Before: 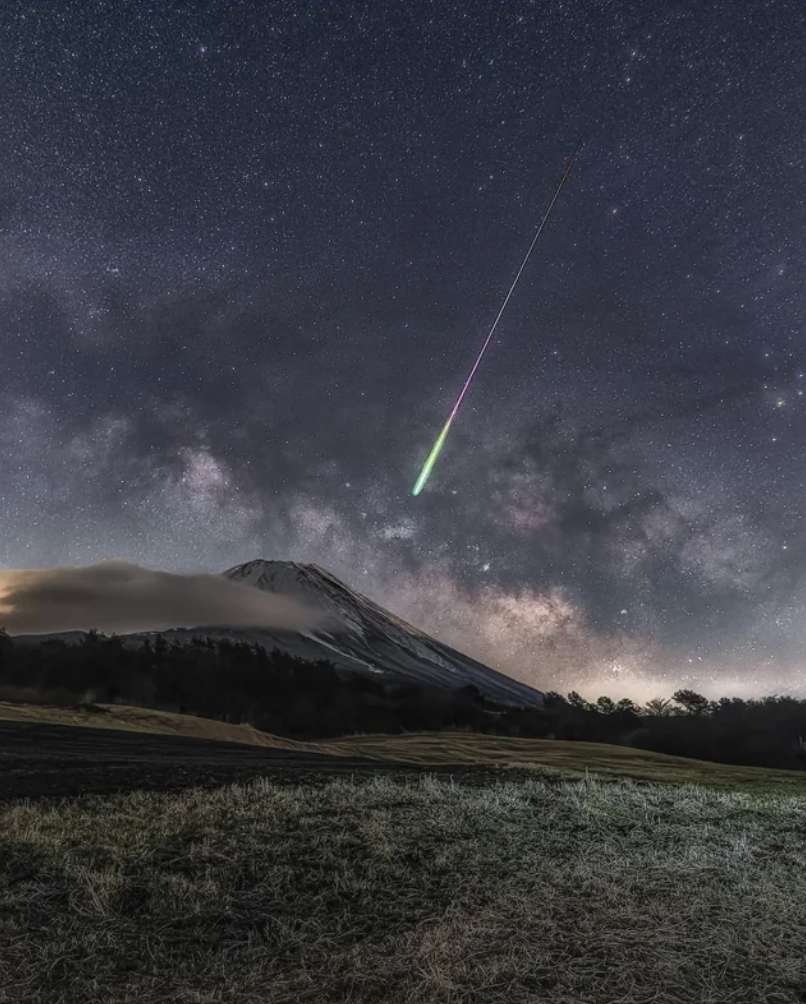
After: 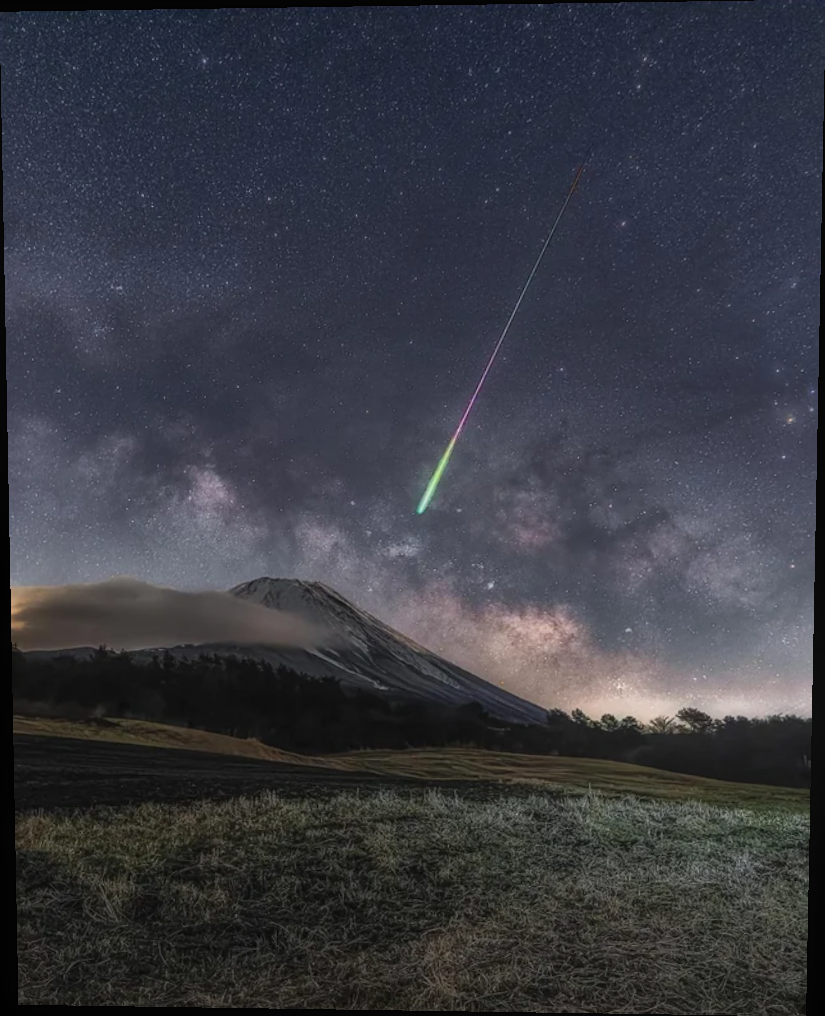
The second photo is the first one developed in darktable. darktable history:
bloom: threshold 82.5%, strength 16.25%
contrast equalizer: y [[0.5, 0.488, 0.462, 0.461, 0.491, 0.5], [0.5 ×6], [0.5 ×6], [0 ×6], [0 ×6]]
rotate and perspective: lens shift (vertical) 0.048, lens shift (horizontal) -0.024, automatic cropping off
